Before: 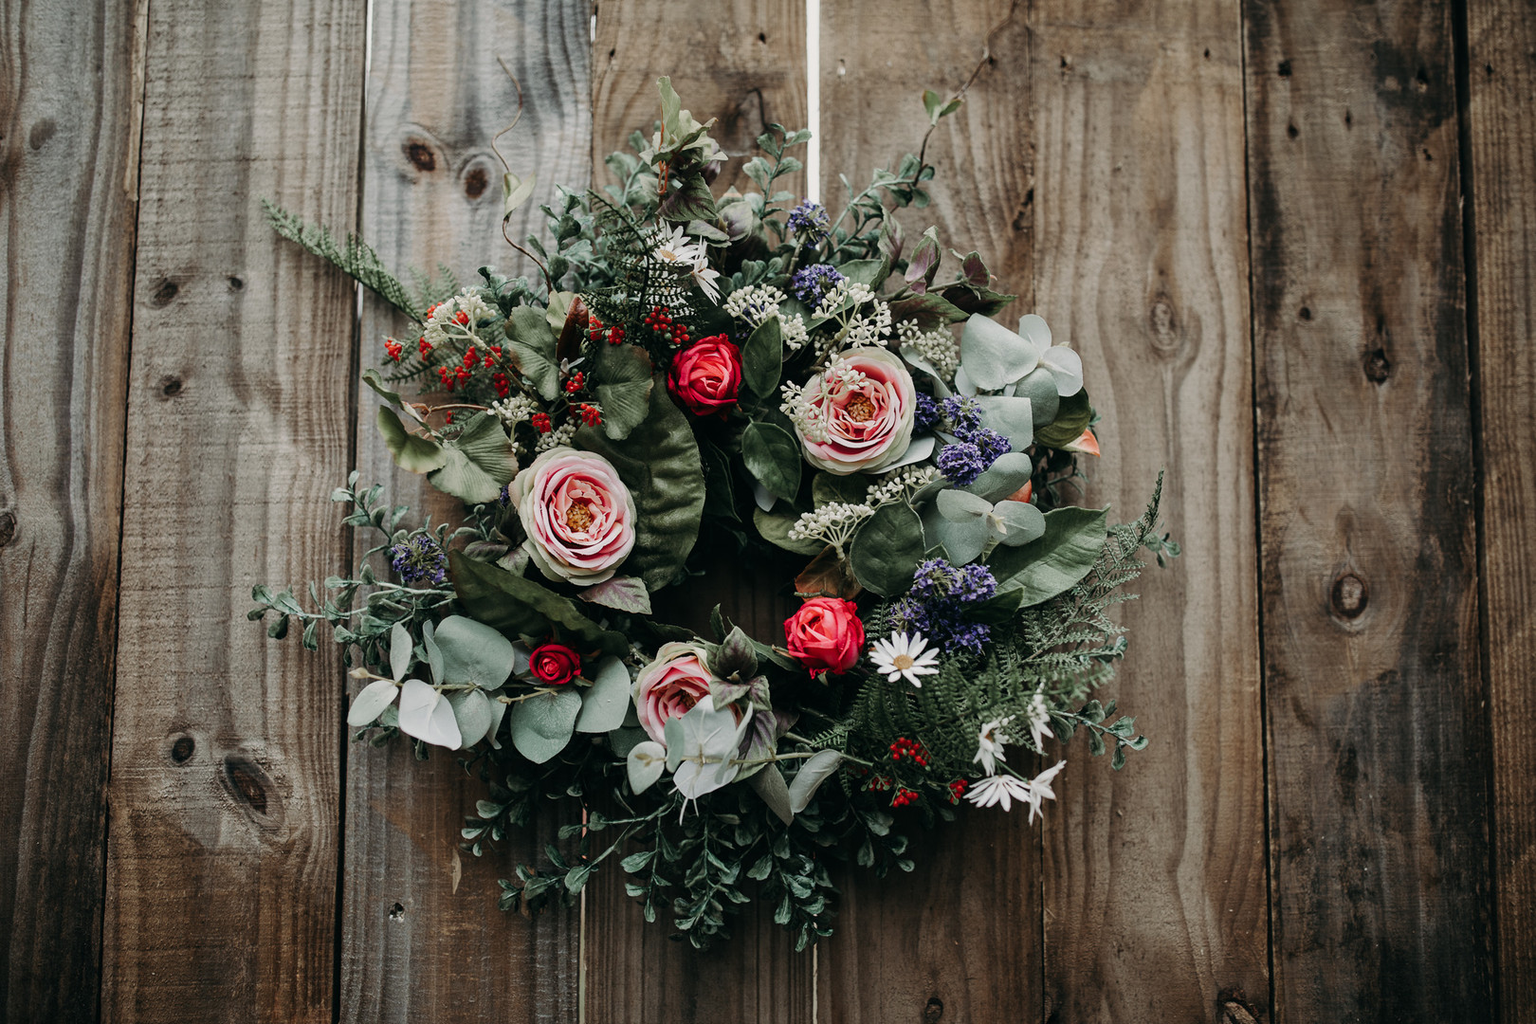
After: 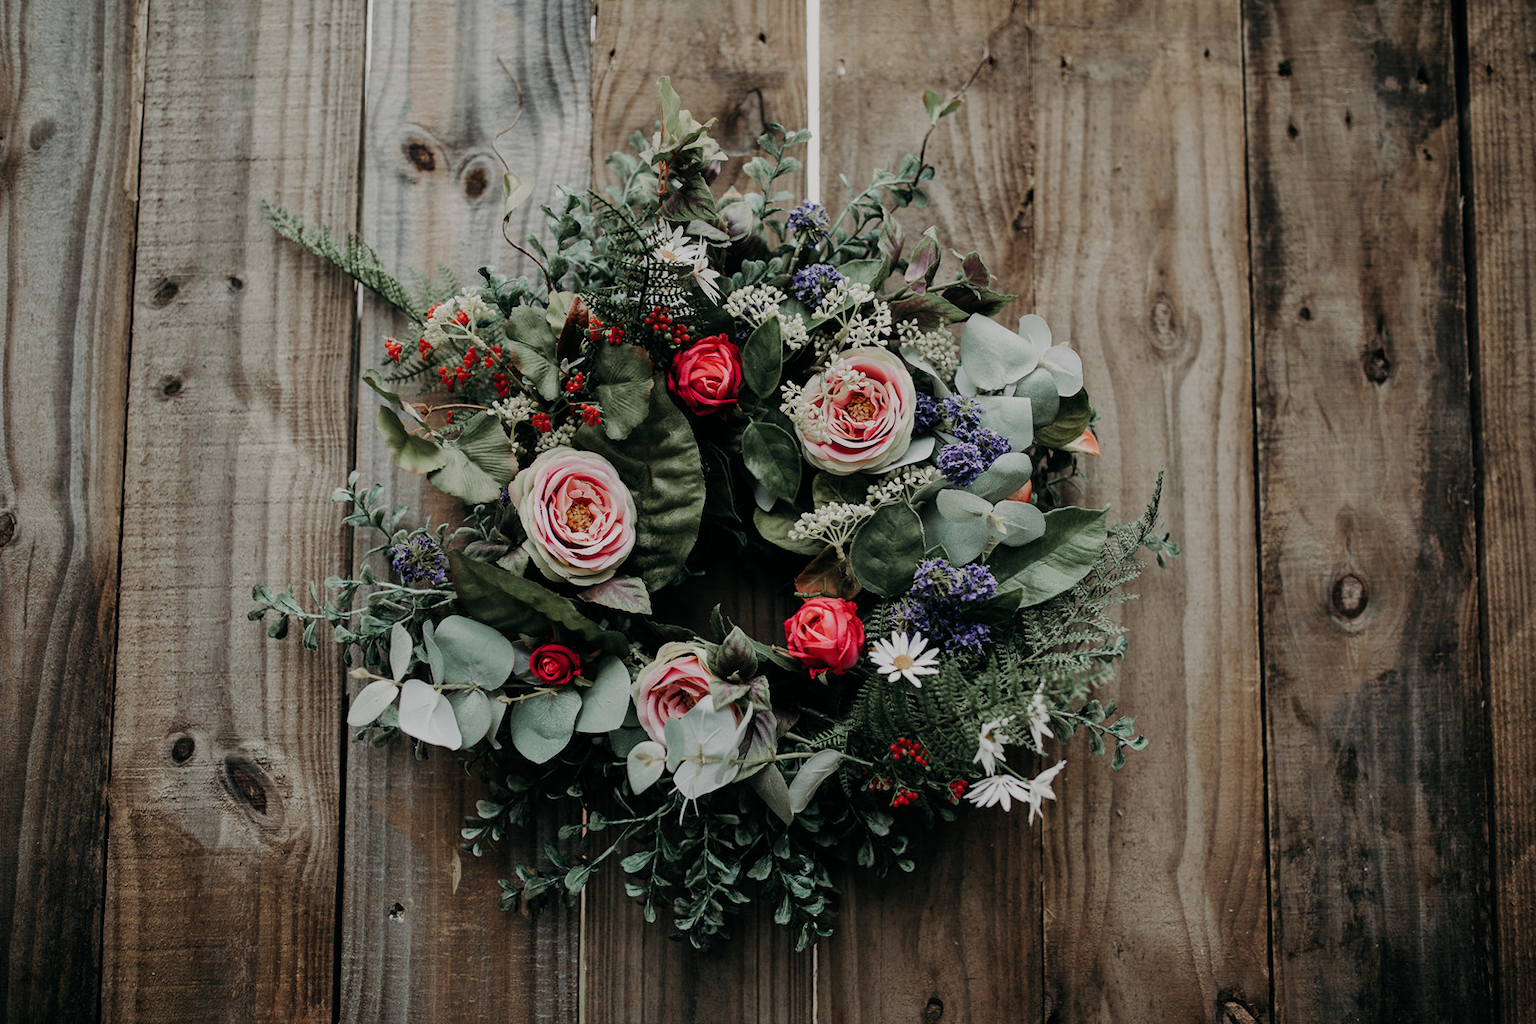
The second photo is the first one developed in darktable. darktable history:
filmic rgb: black relative exposure -16 EV, white relative exposure 4.03 EV, threshold 5.96 EV, target black luminance 0%, hardness 7.61, latitude 72.94%, contrast 0.904, highlights saturation mix 10.92%, shadows ↔ highlights balance -0.369%, enable highlight reconstruction true
